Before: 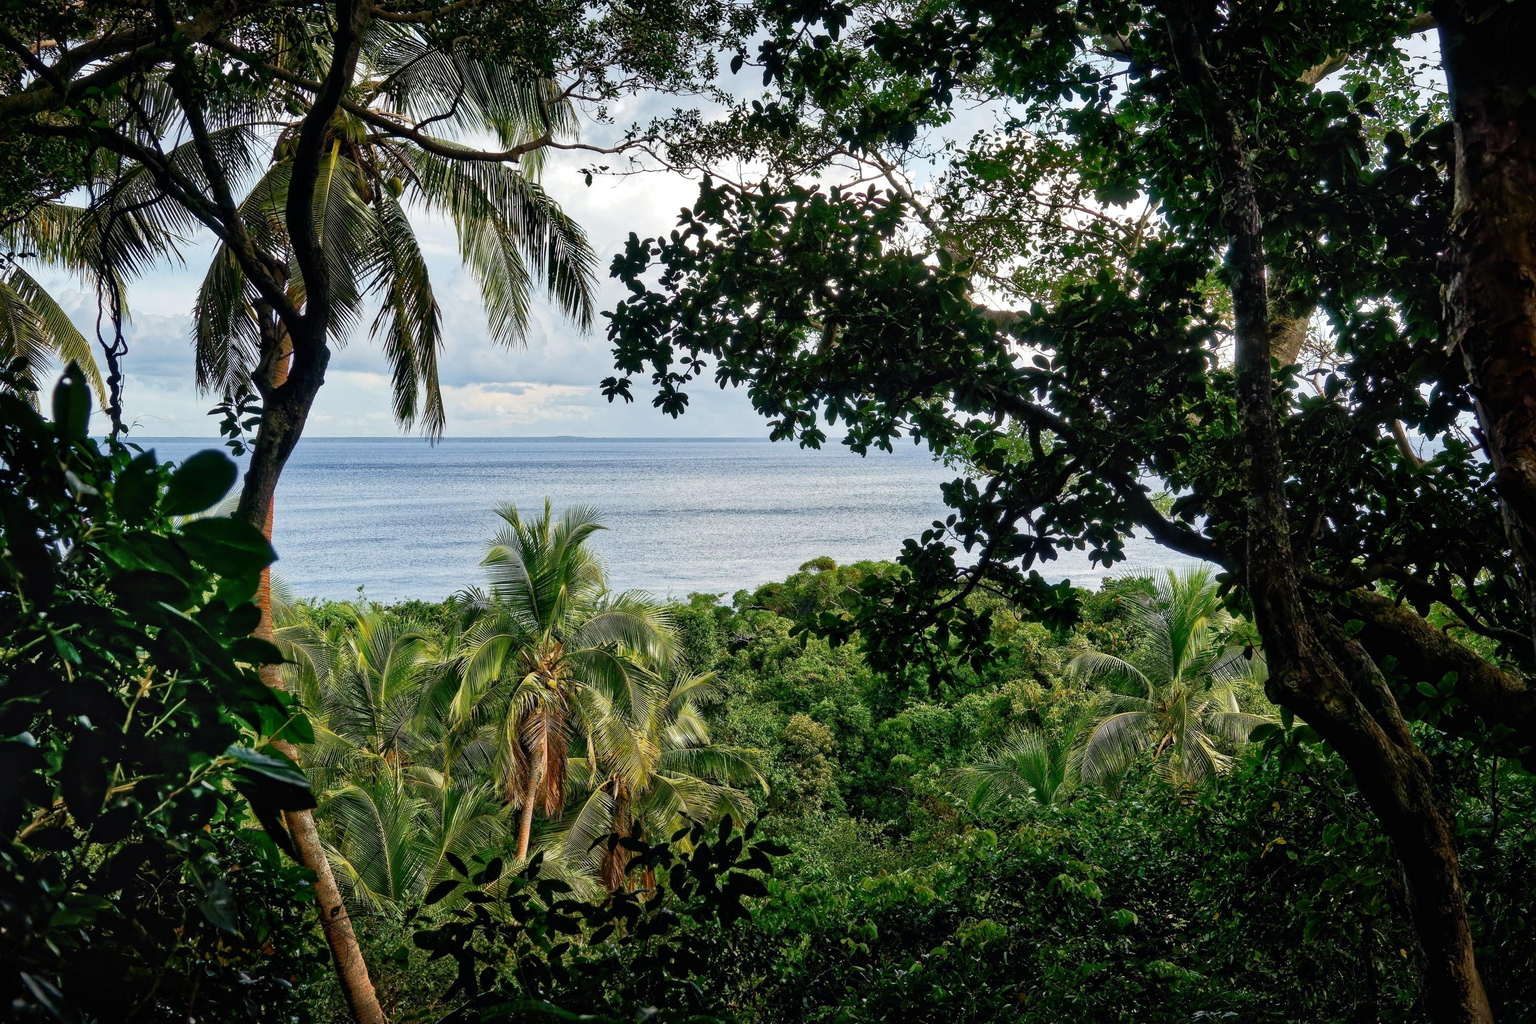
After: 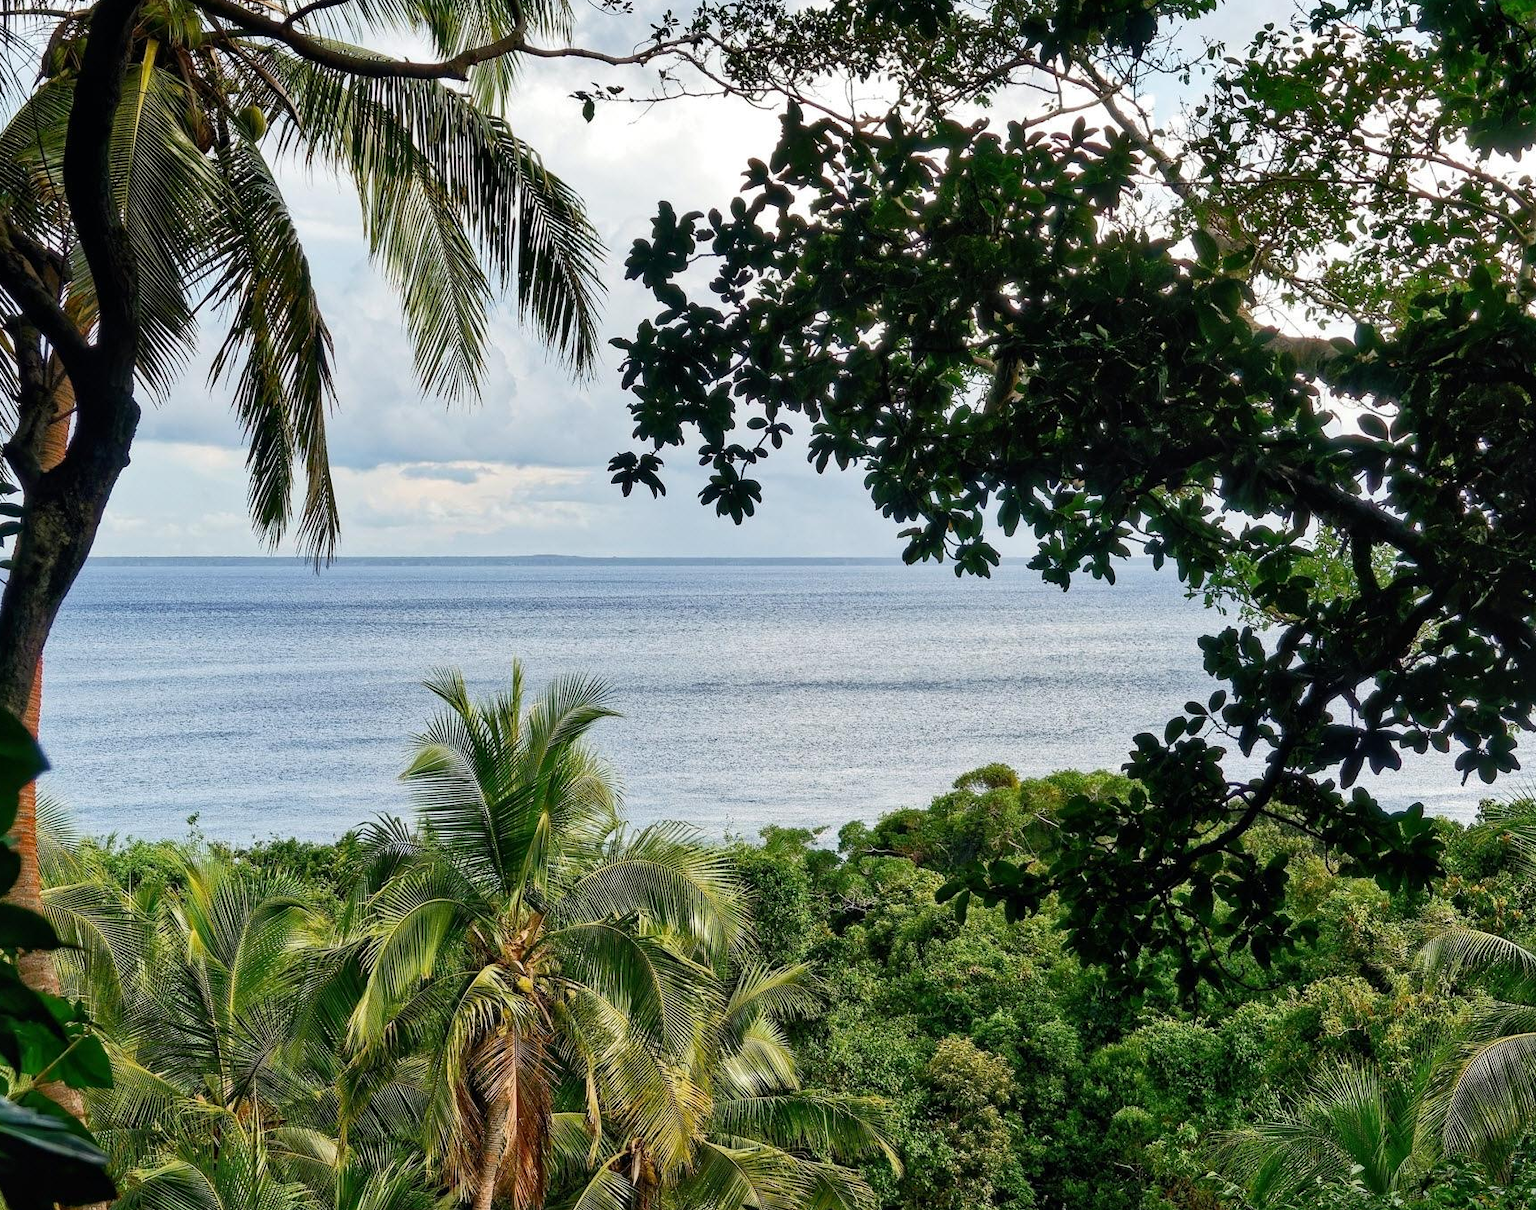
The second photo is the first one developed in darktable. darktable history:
exposure: compensate highlight preservation false
crop: left 16.252%, top 11.391%, right 26.08%, bottom 20.431%
